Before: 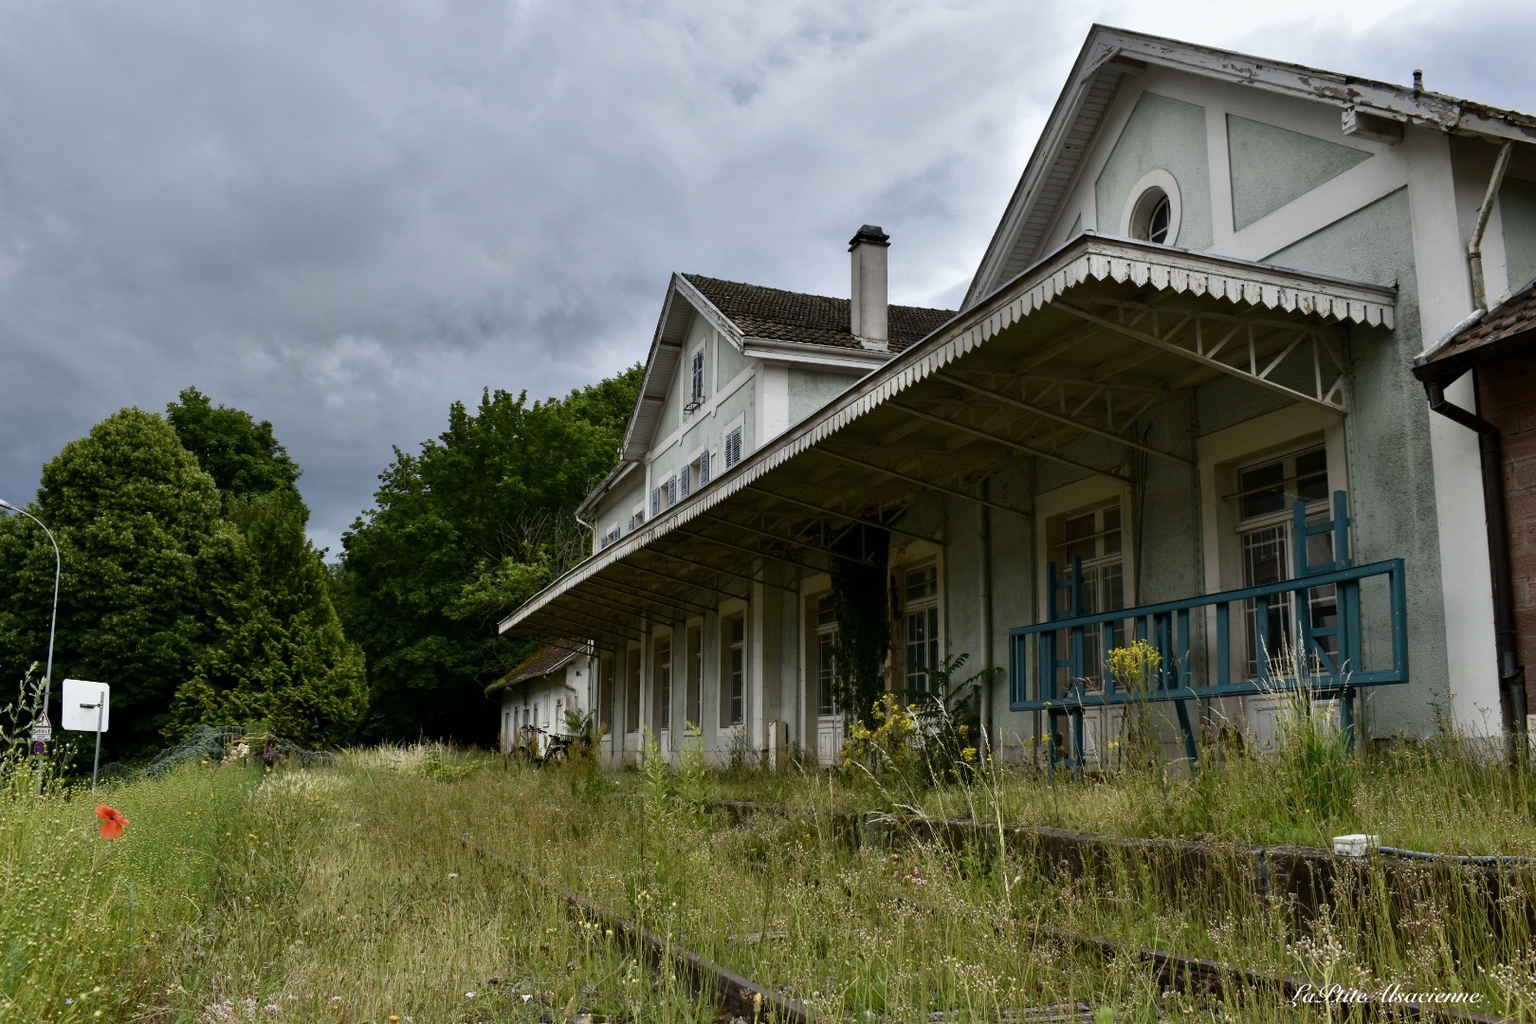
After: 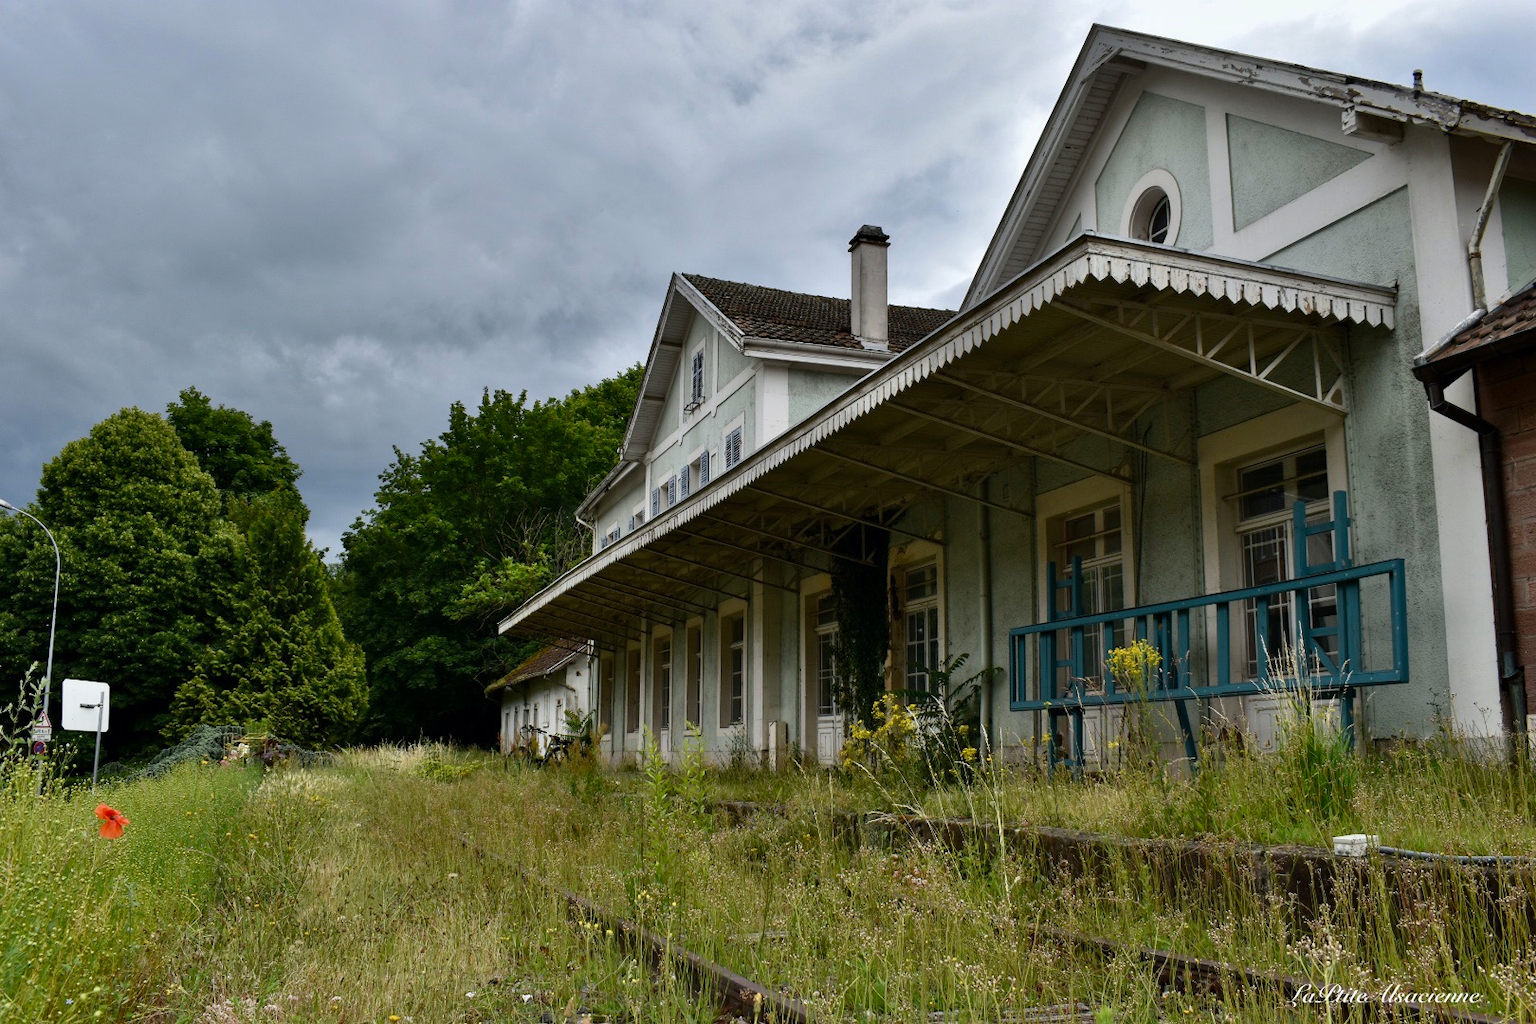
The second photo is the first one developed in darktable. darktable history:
shadows and highlights: shadows 36.17, highlights -27.97, soften with gaussian
